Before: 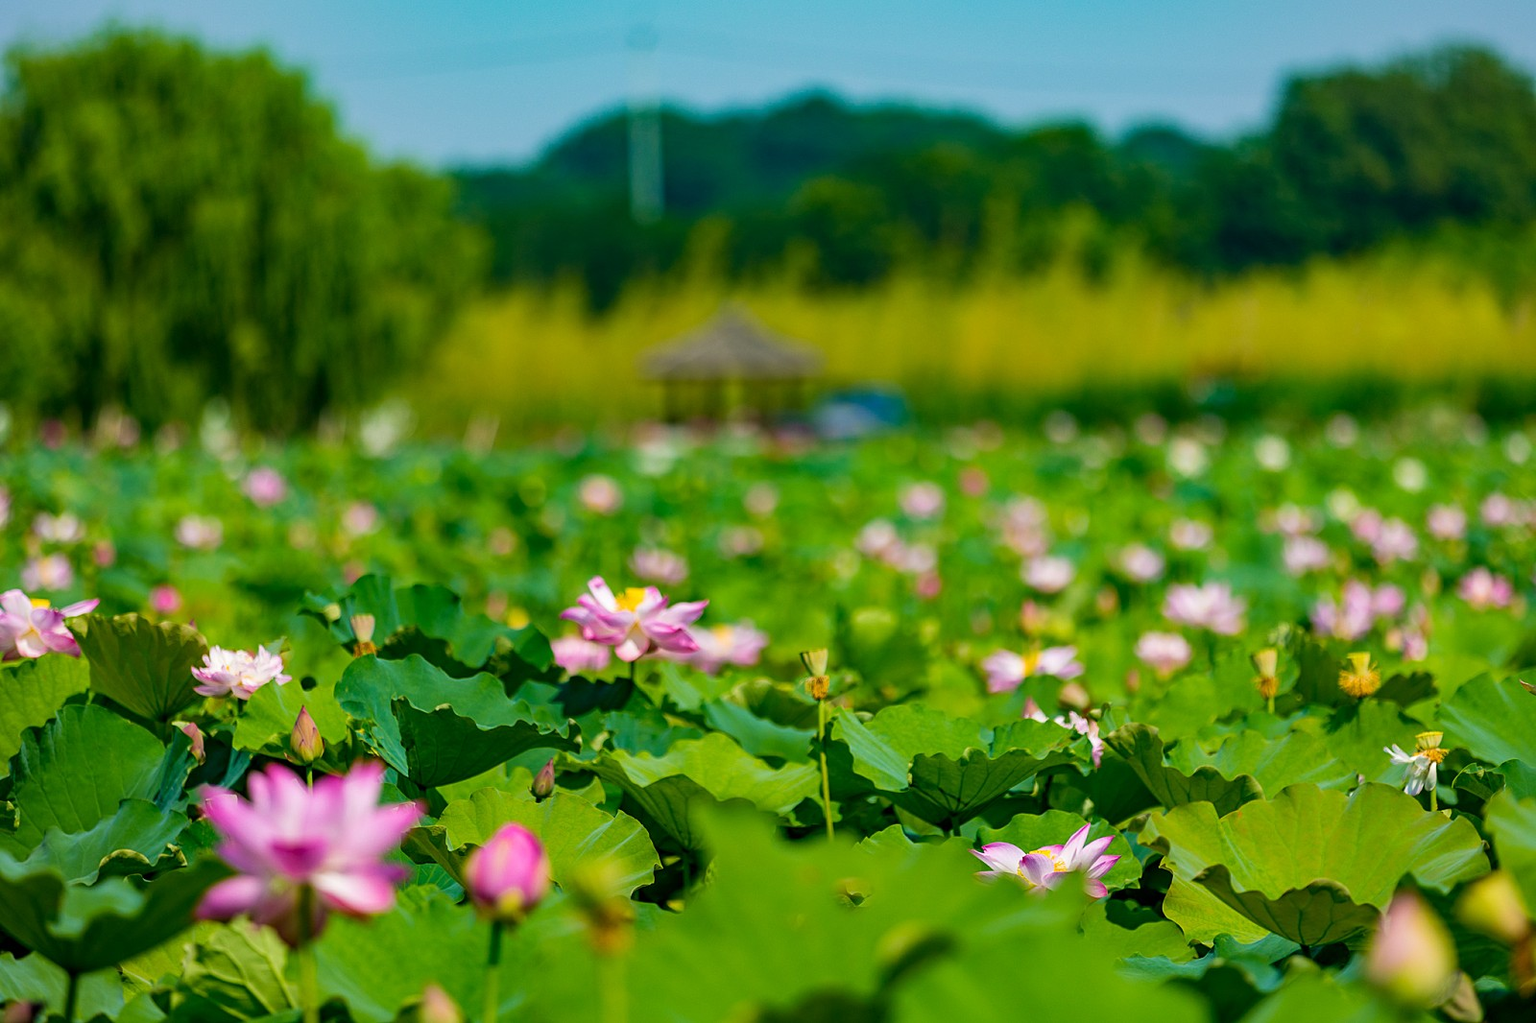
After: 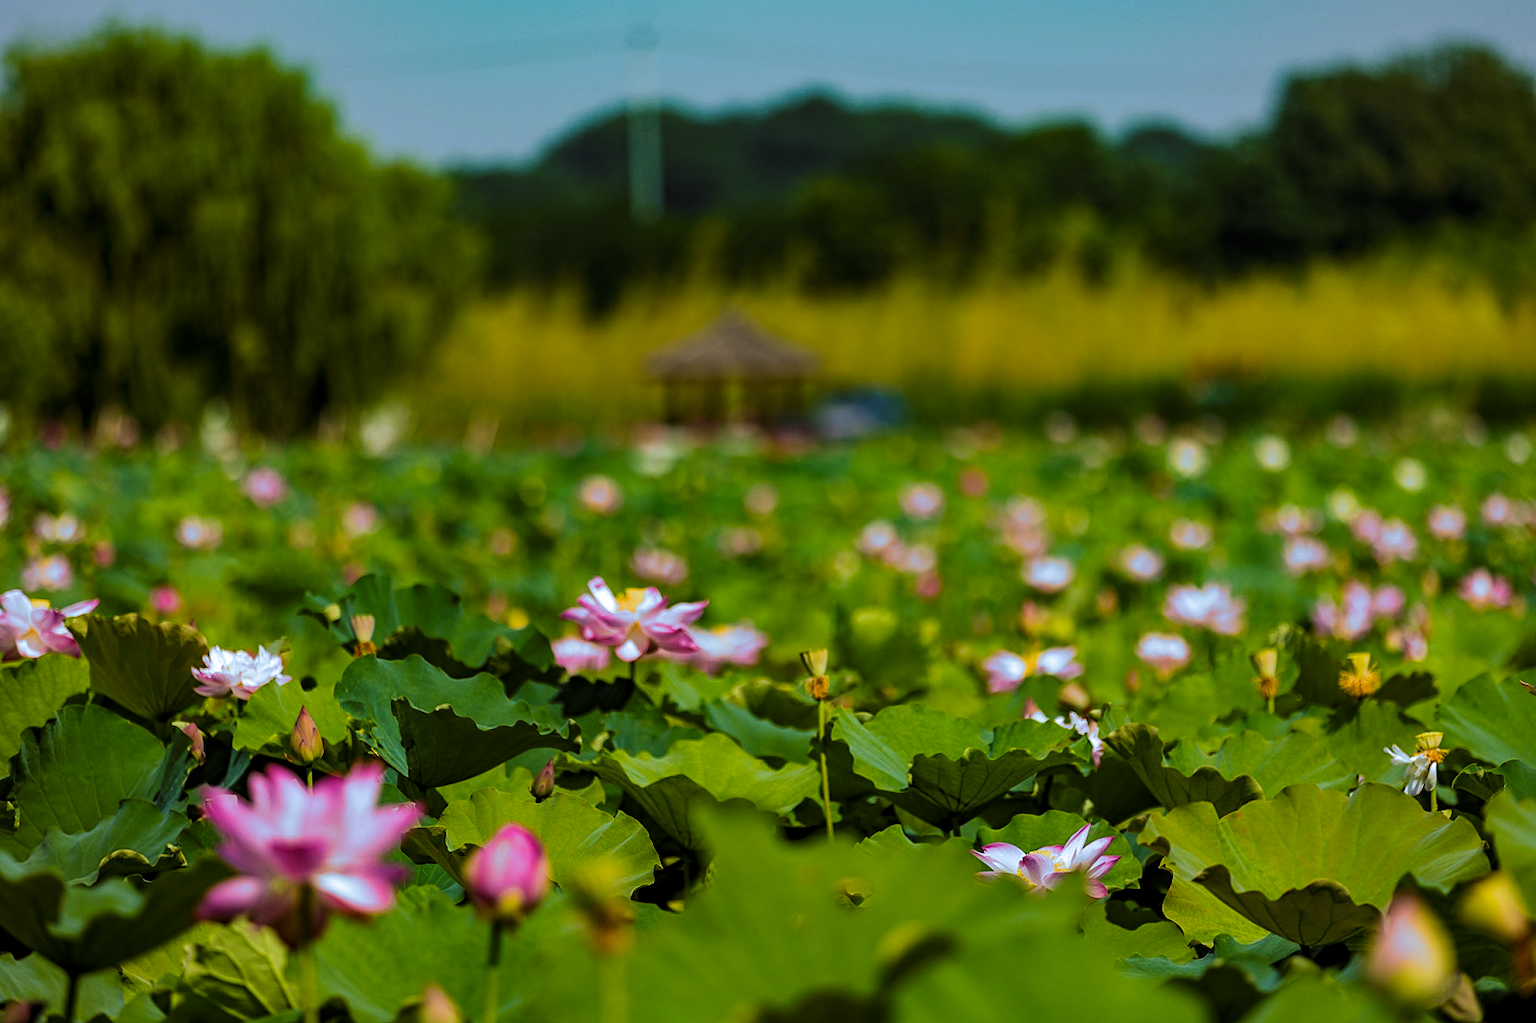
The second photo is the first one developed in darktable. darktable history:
split-toning: shadows › hue 351.18°, shadows › saturation 0.86, highlights › hue 218.82°, highlights › saturation 0.73, balance -19.167
rgb levels: mode RGB, independent channels, levels [[0, 0.5, 1], [0, 0.521, 1], [0, 0.536, 1]]
levels: levels [0.029, 0.545, 0.971]
